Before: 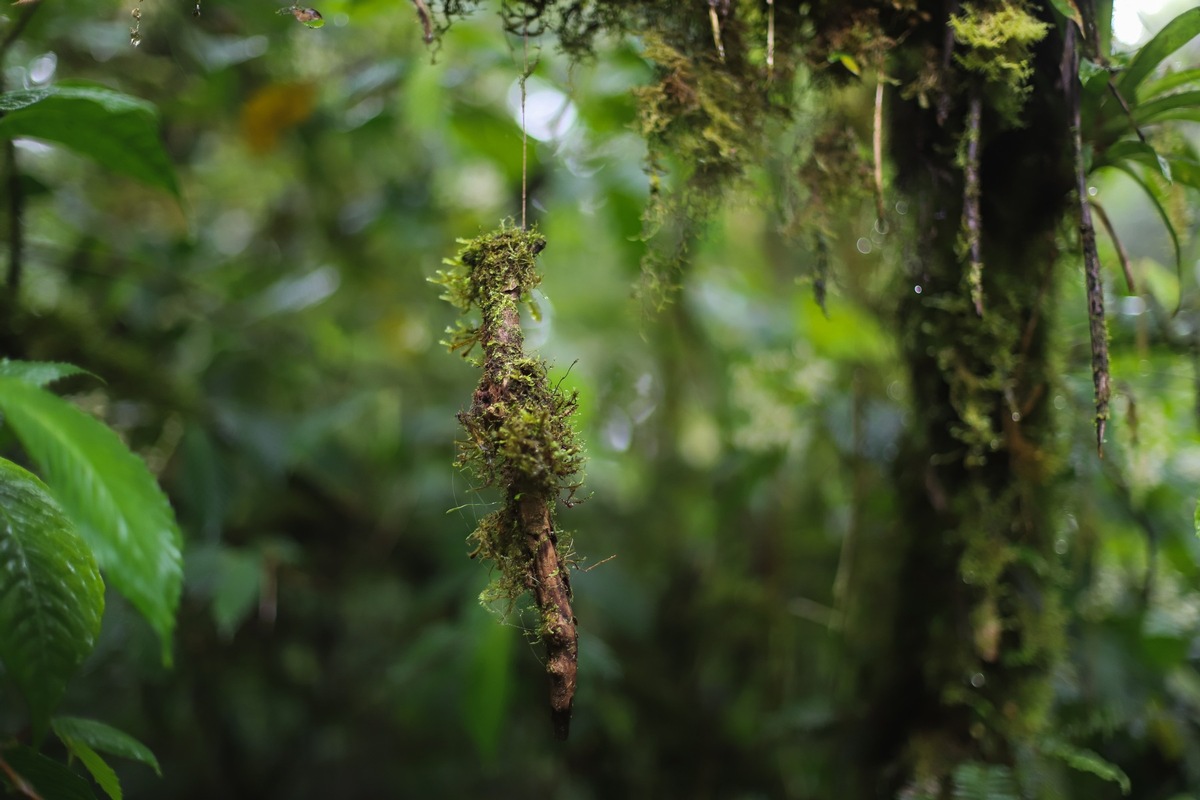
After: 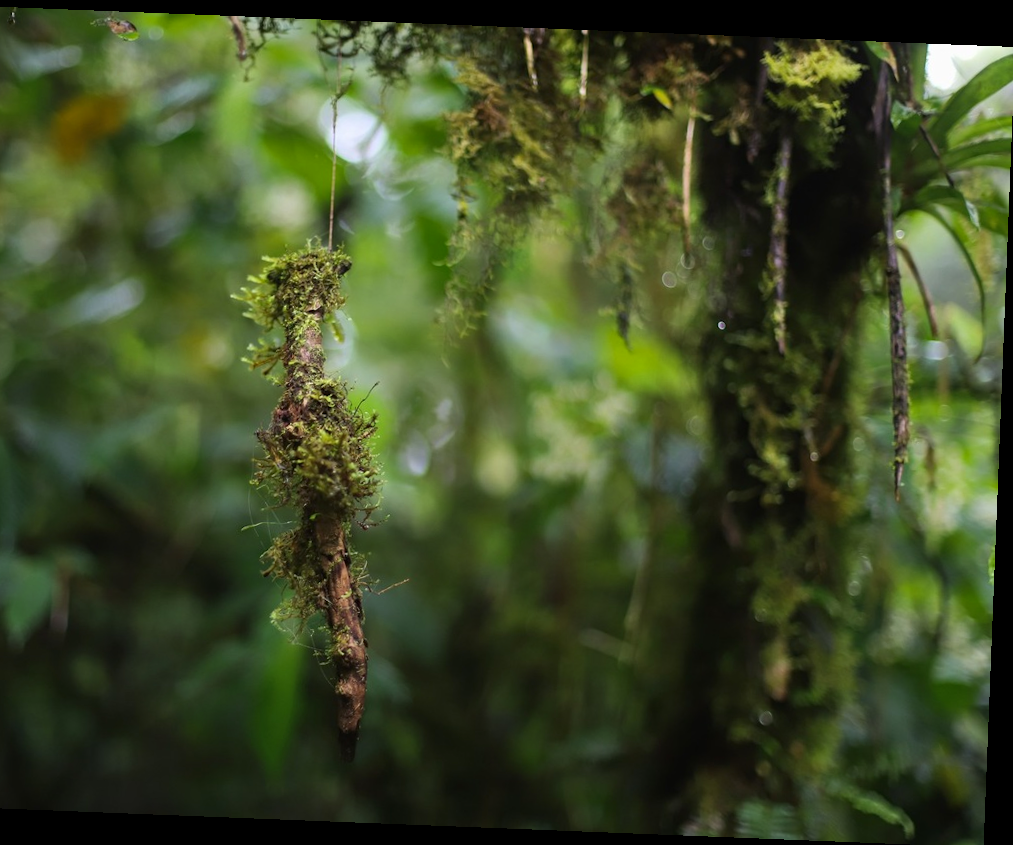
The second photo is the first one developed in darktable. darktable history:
crop: left 17.582%, bottom 0.031%
rotate and perspective: rotation 2.27°, automatic cropping off
contrast brightness saturation: contrast 0.08, saturation 0.02
